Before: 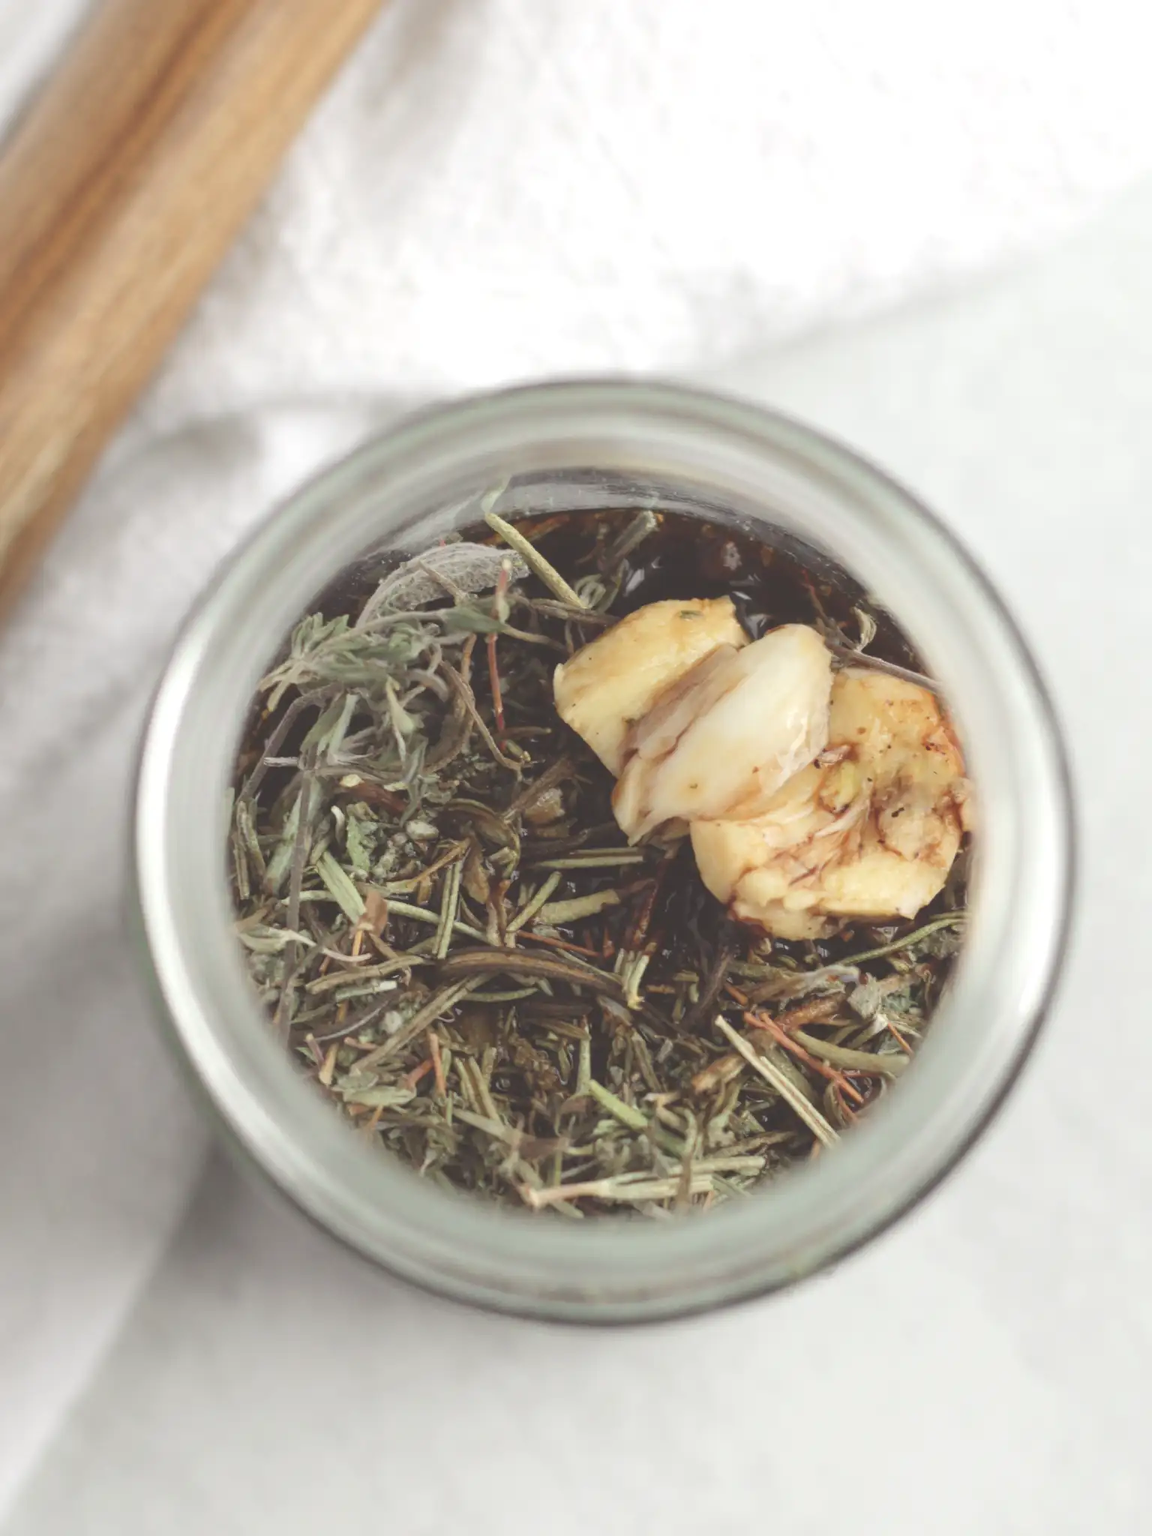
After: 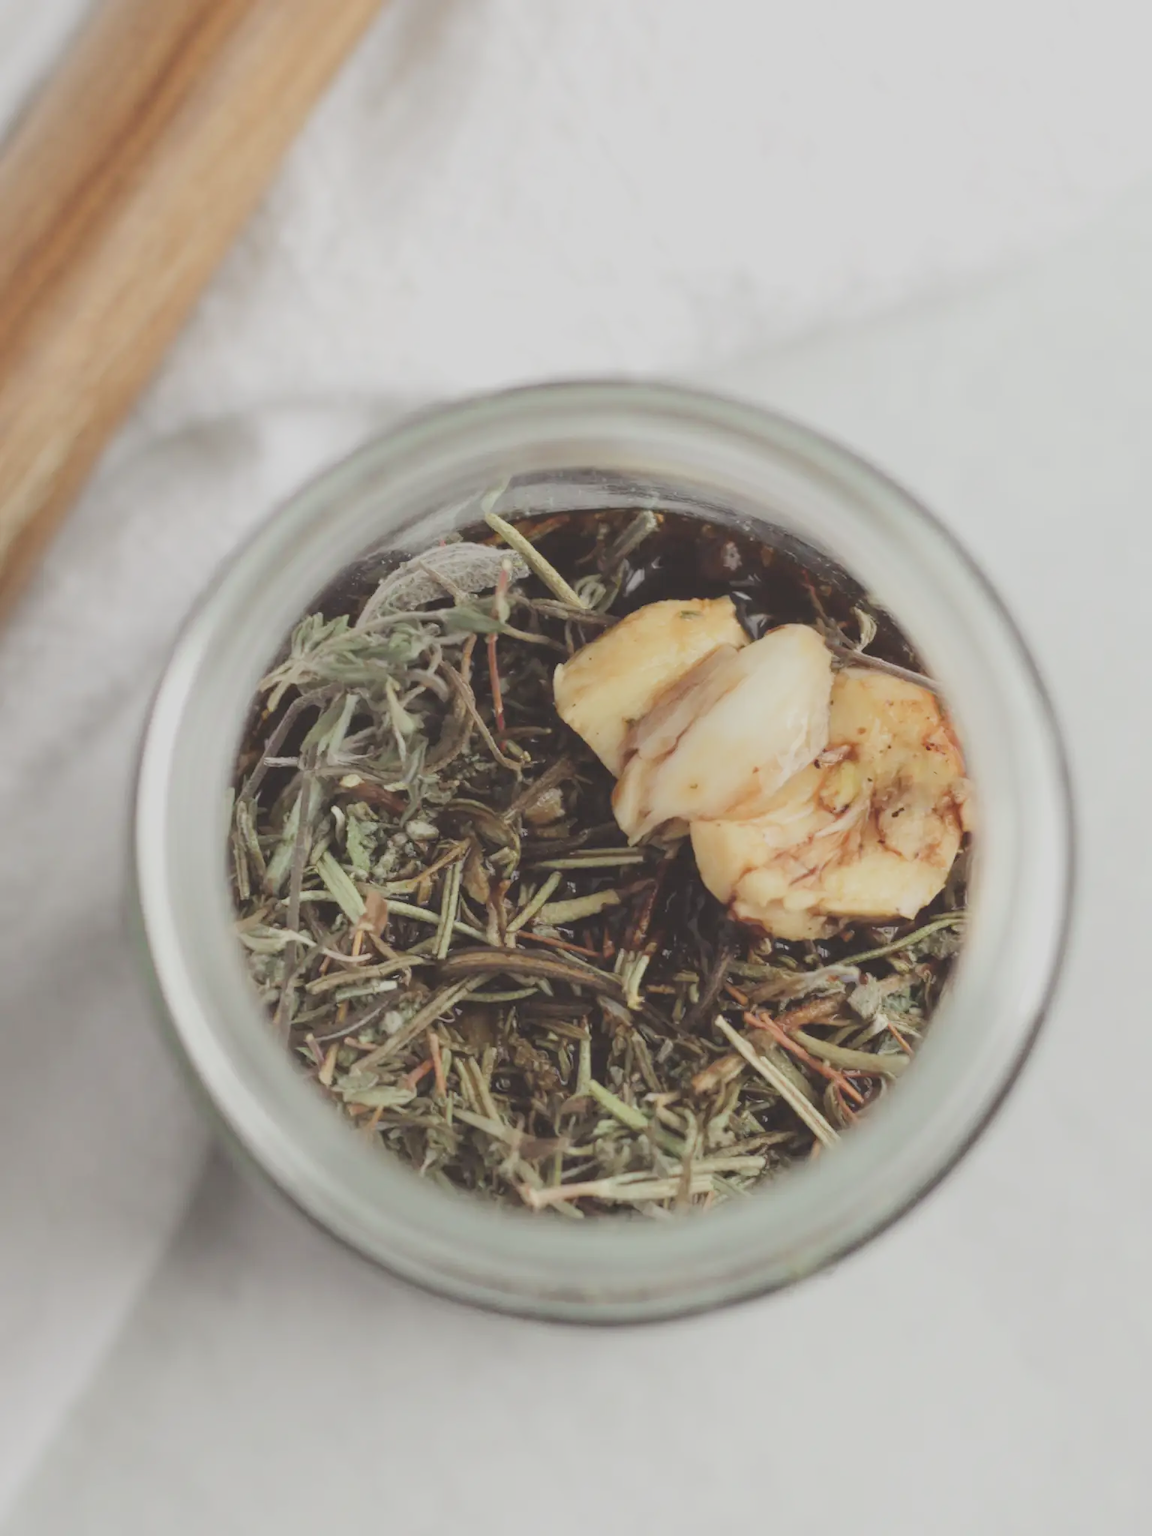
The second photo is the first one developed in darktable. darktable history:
filmic rgb: black relative exposure -7.65 EV, white relative exposure 4.56 EV, hardness 3.61
white balance: emerald 1
